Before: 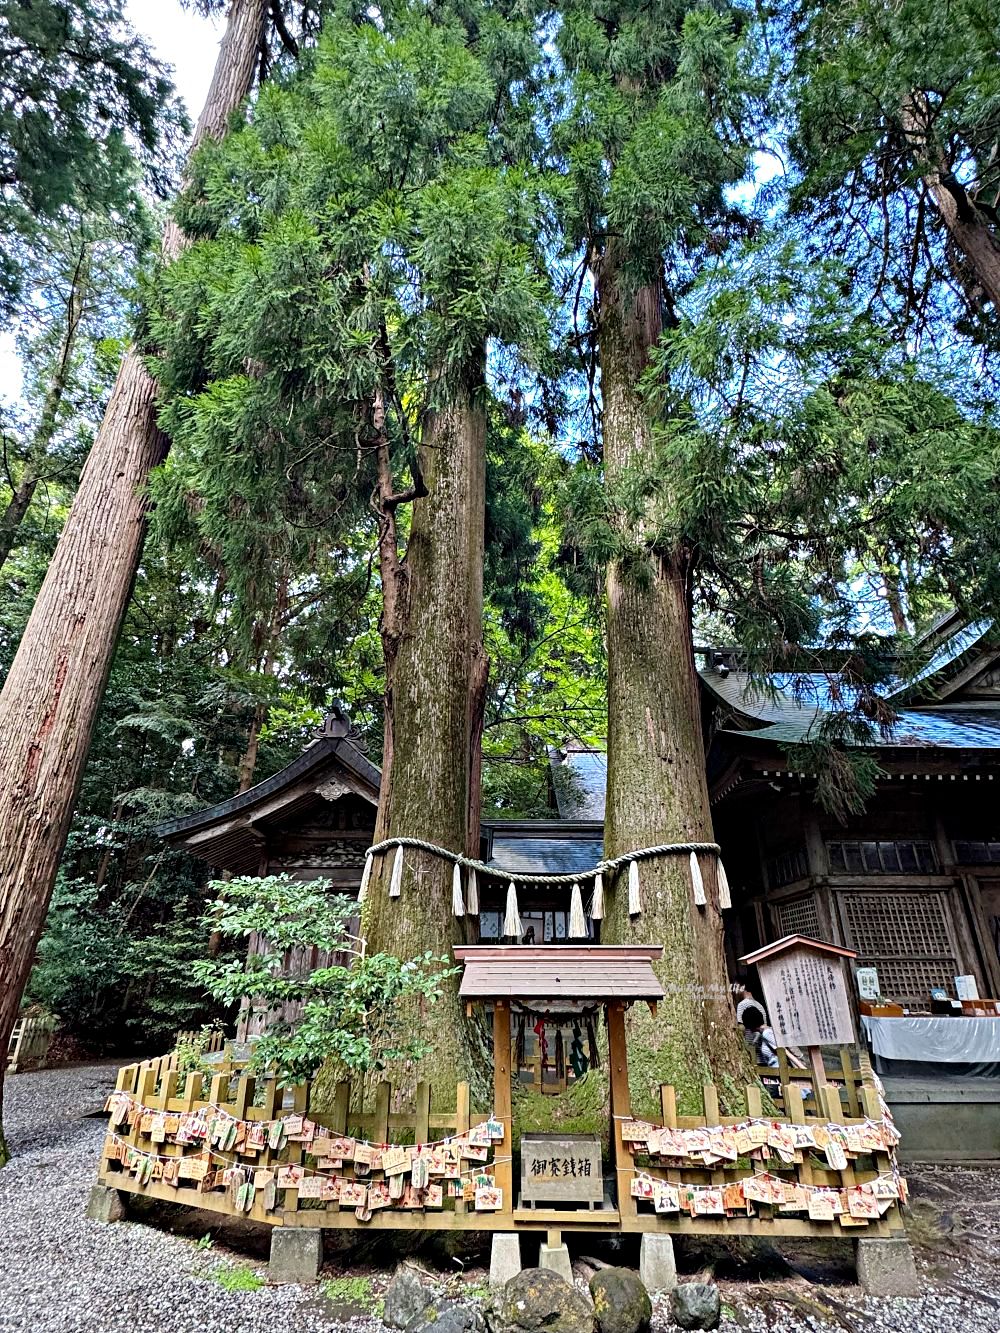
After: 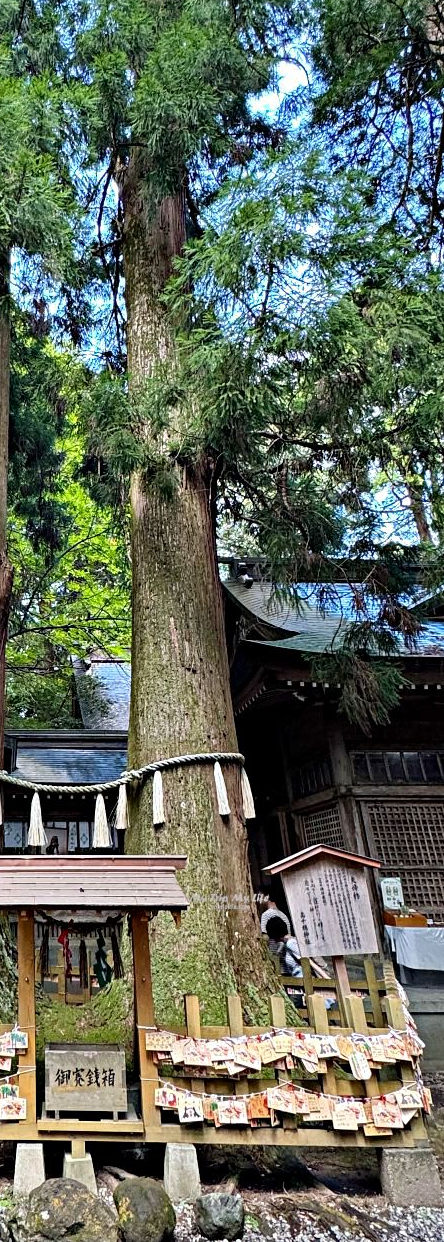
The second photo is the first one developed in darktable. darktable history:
crop: left 47.617%, top 6.792%, right 7.968%
